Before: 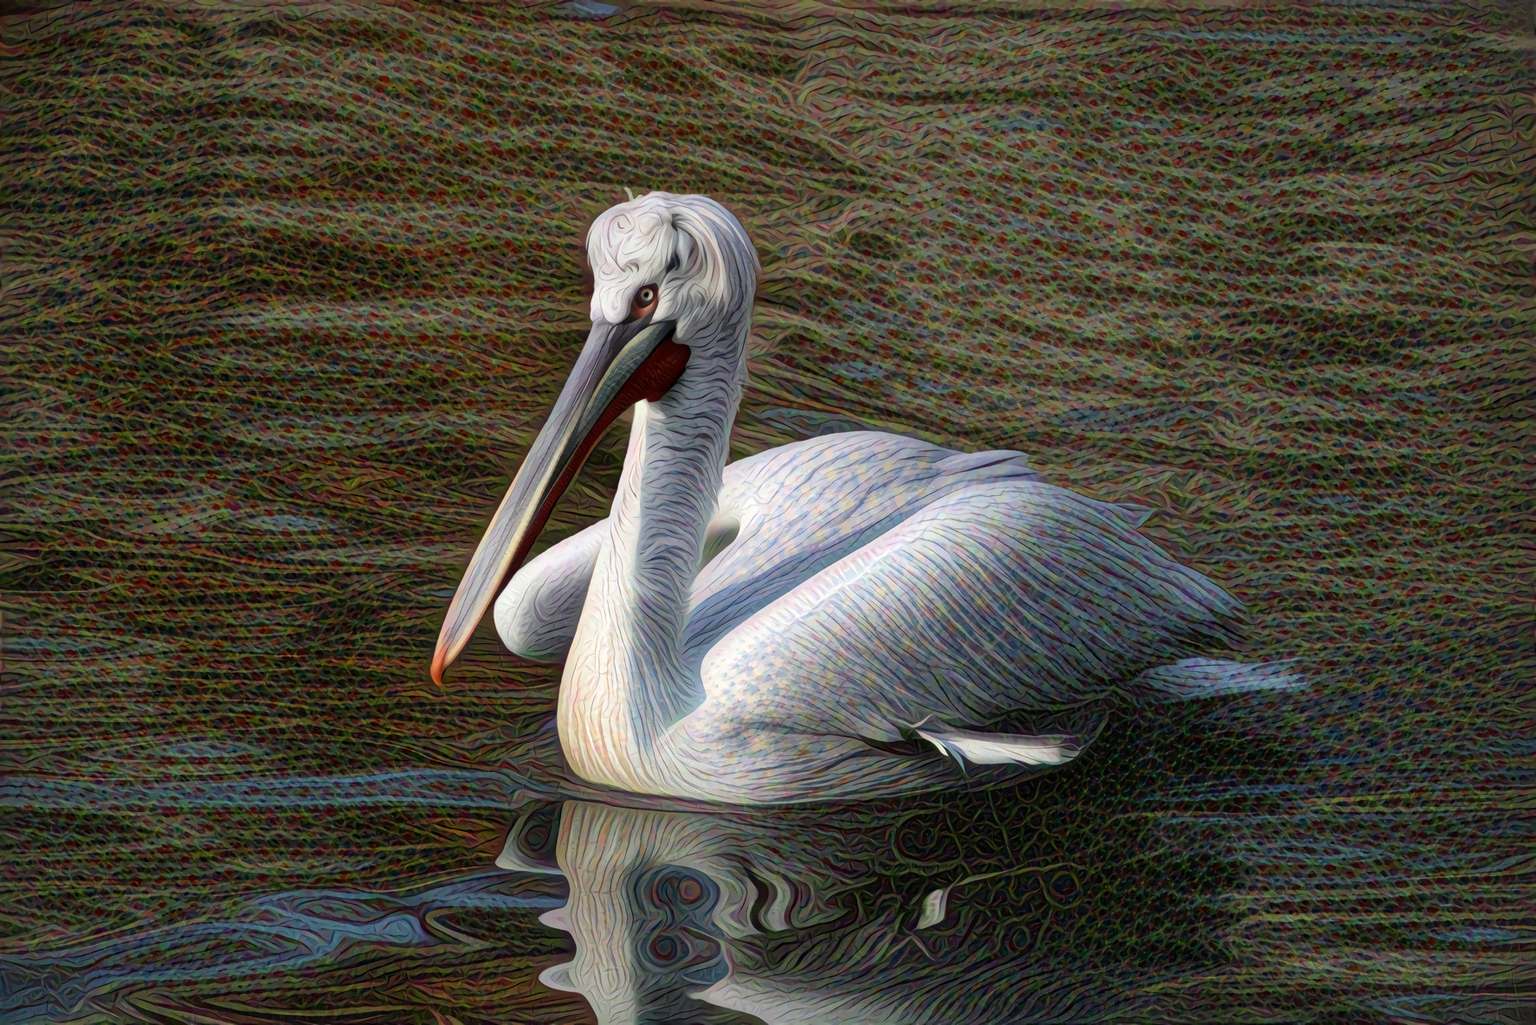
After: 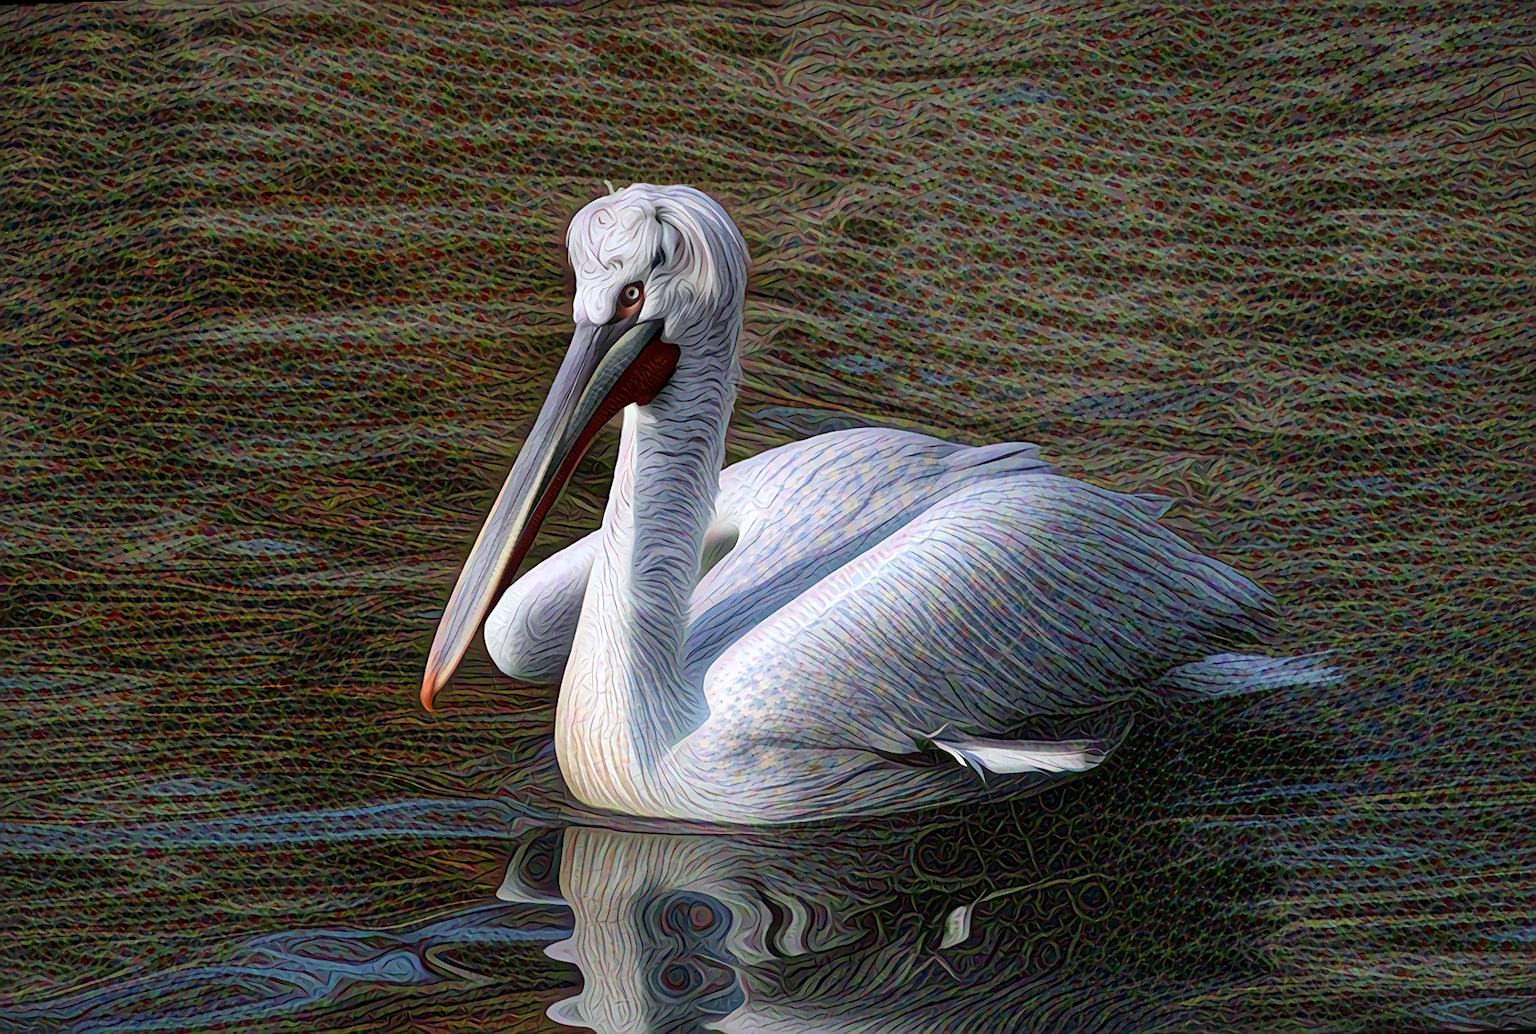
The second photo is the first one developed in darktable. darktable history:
sharpen: on, module defaults
rotate and perspective: rotation -2.12°, lens shift (vertical) 0.009, lens shift (horizontal) -0.008, automatic cropping original format, crop left 0.036, crop right 0.964, crop top 0.05, crop bottom 0.959
white balance: red 0.984, blue 1.059
